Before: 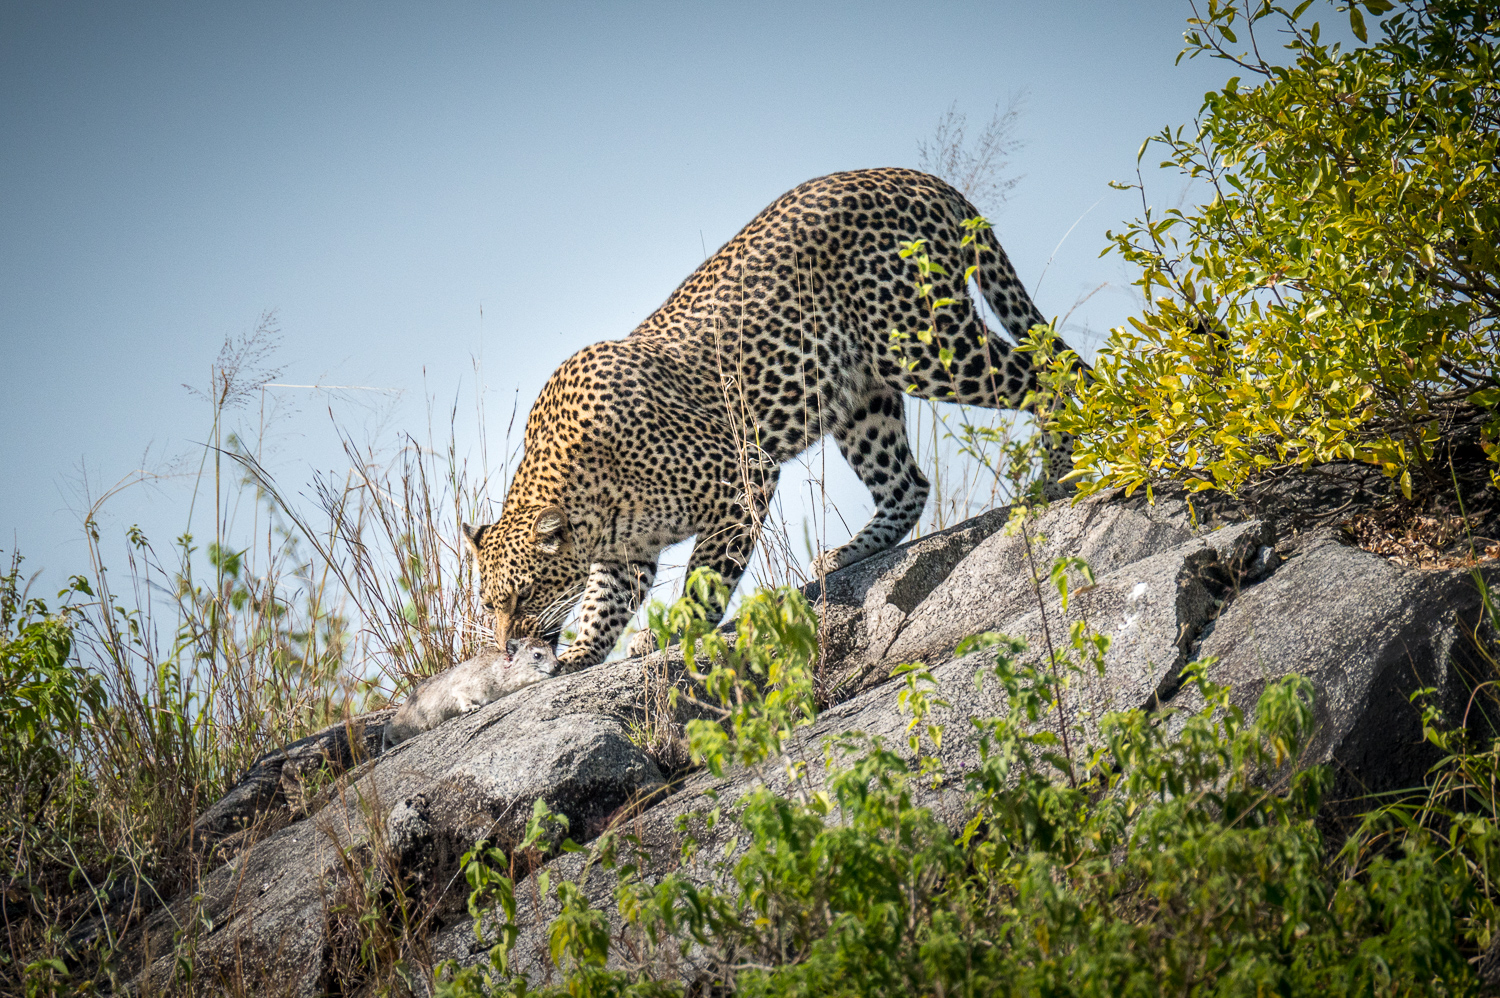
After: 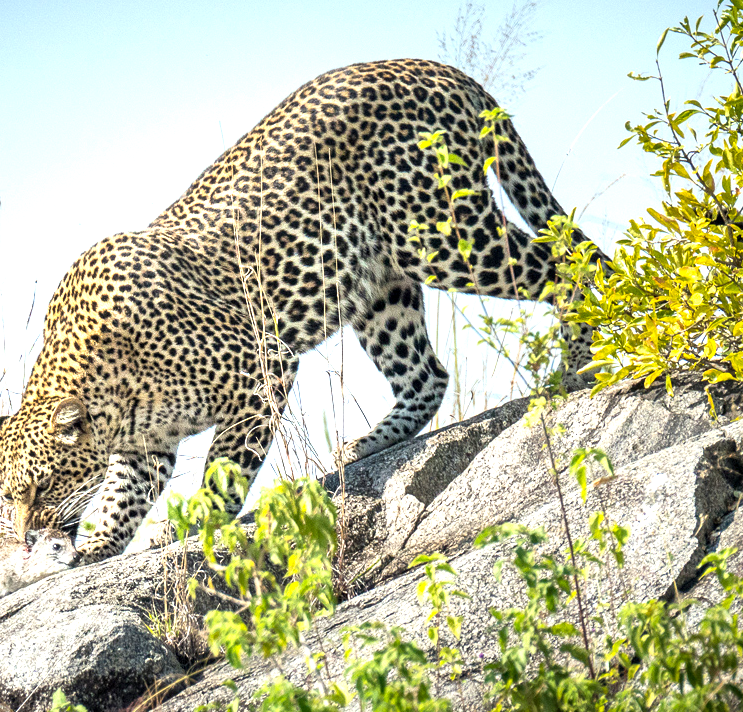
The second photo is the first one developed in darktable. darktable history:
crop: left 32.075%, top 10.976%, right 18.355%, bottom 17.596%
exposure: black level correction 0.001, exposure 0.5 EV, compensate exposure bias true, compensate highlight preservation false
color correction: highlights a* -2.68, highlights b* 2.57
